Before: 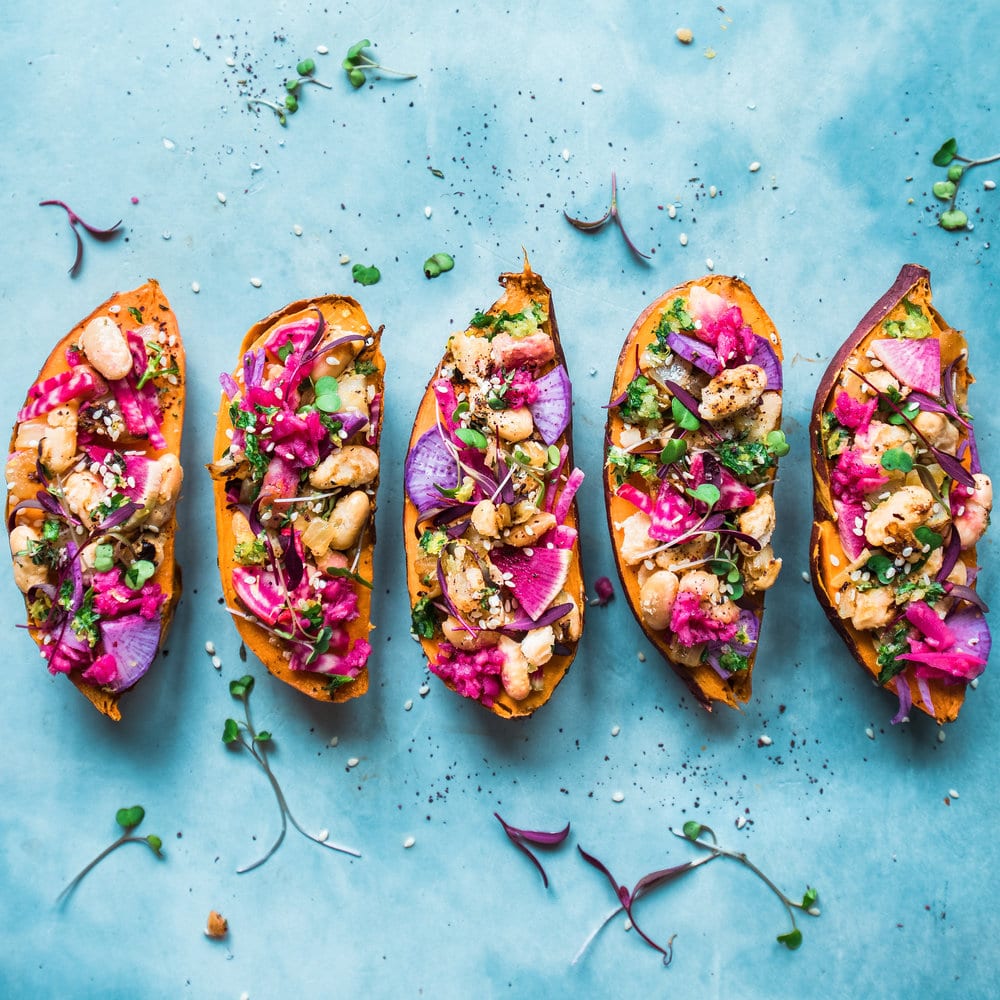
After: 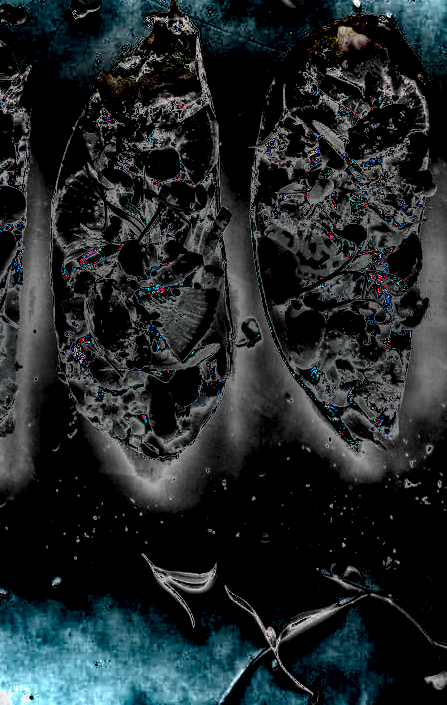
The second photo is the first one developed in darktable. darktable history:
tone curve: curves: ch0 [(0, 0) (0.003, 0.042) (0.011, 0.043) (0.025, 0.047) (0.044, 0.059) (0.069, 0.07) (0.1, 0.085) (0.136, 0.107) (0.177, 0.139) (0.224, 0.185) (0.277, 0.258) (0.335, 0.34) (0.399, 0.434) (0.468, 0.526) (0.543, 0.623) (0.623, 0.709) (0.709, 0.794) (0.801, 0.866) (0.898, 0.919) (1, 1)], color space Lab, linked channels, preserve colors none
crop: left 35.32%, top 26.043%, right 19.917%, bottom 3.396%
exposure: exposure 7.965 EV, compensate highlight preservation false
local contrast: highlights 58%, detail 146%
shadows and highlights: shadows 19.04, highlights -83.6, soften with gaussian
base curve: curves: ch0 [(0, 0) (0.257, 0.25) (0.482, 0.586) (0.757, 0.871) (1, 1)], preserve colors none
